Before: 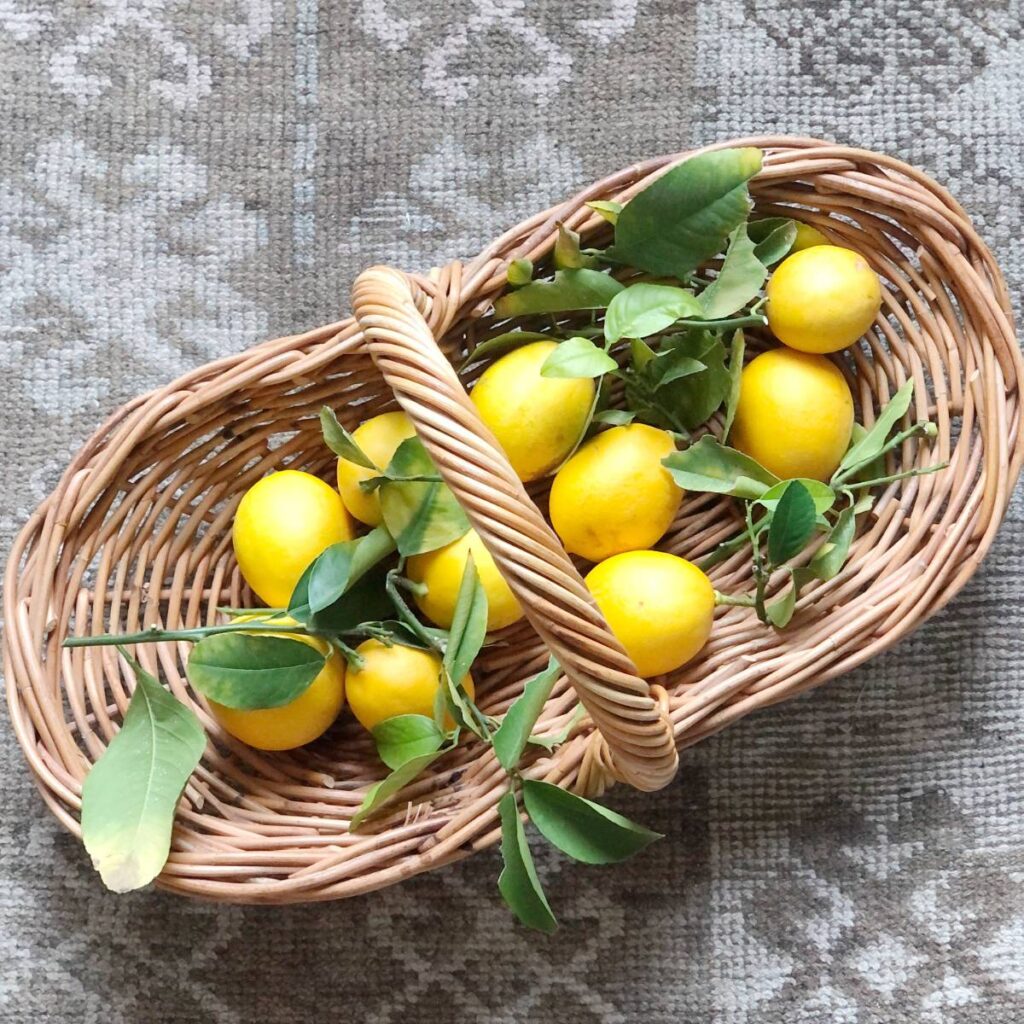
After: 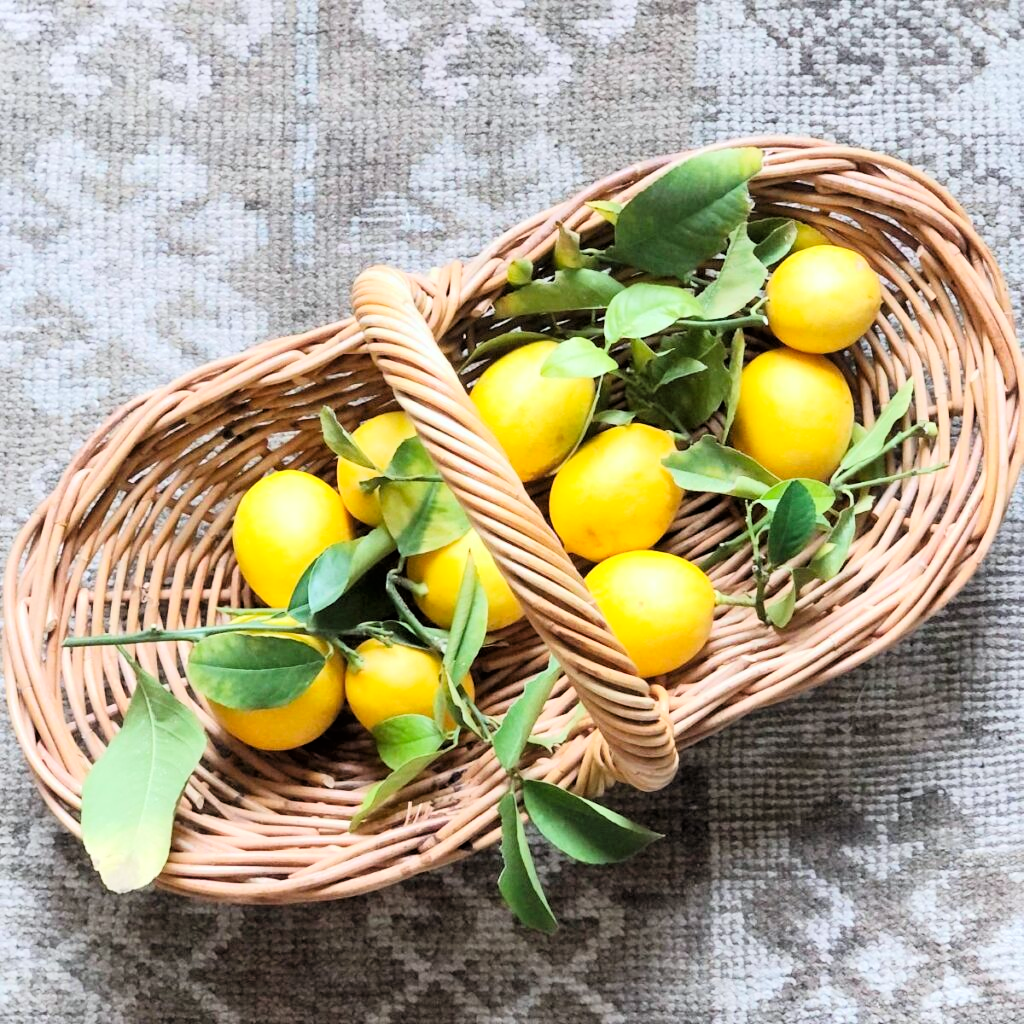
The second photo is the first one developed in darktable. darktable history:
tone curve: curves: ch0 [(0, 0) (0.082, 0.02) (0.129, 0.078) (0.275, 0.301) (0.67, 0.809) (1, 1)], color space Lab, linked channels, preserve colors none
white balance: red 0.988, blue 1.017
